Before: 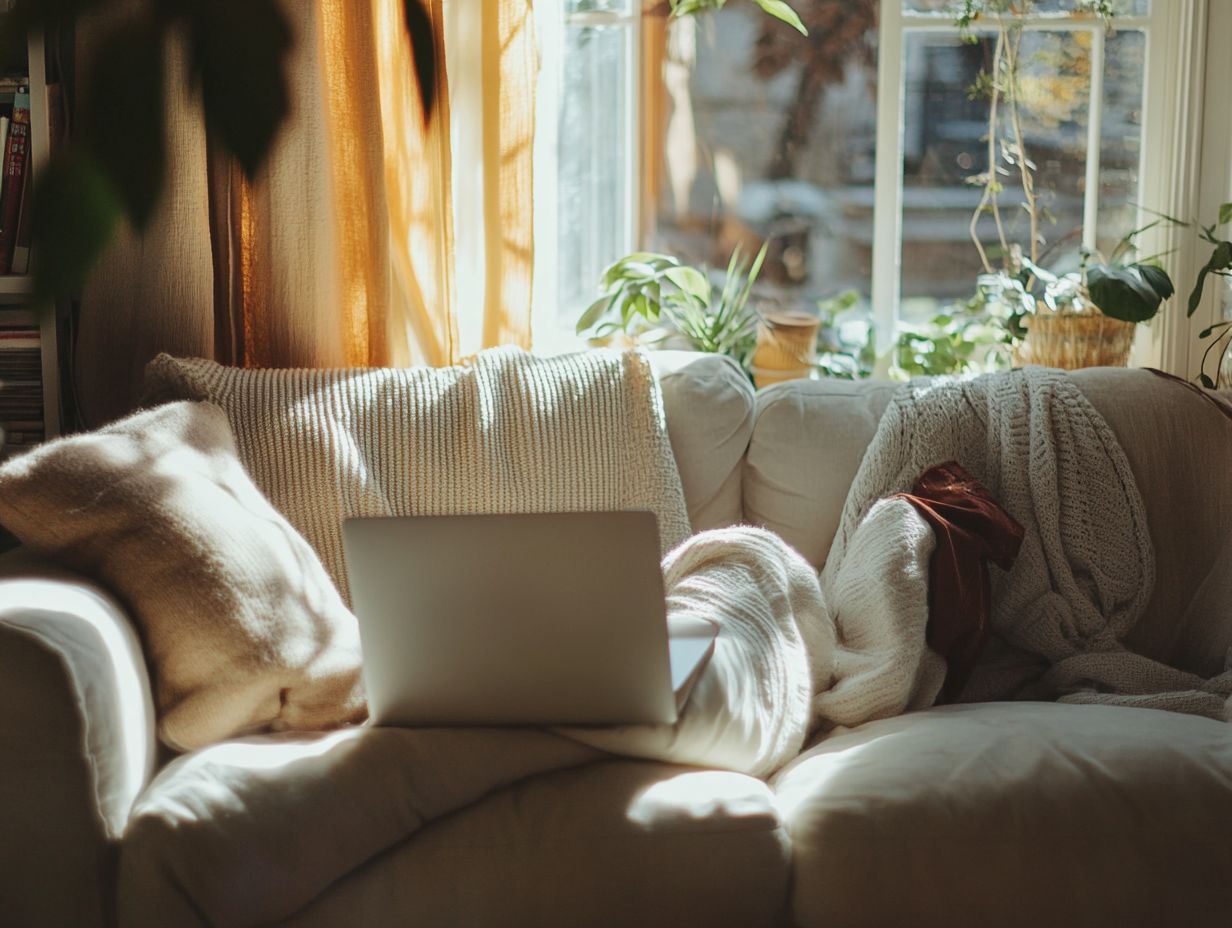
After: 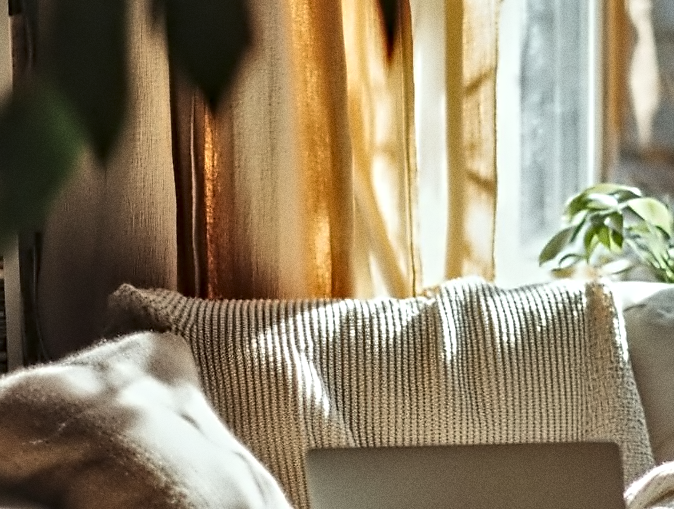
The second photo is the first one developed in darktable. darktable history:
contrast equalizer: octaves 7, y [[0.5, 0.542, 0.583, 0.625, 0.667, 0.708], [0.5 ×6], [0.5 ×6], [0, 0.033, 0.067, 0.1, 0.133, 0.167], [0, 0.05, 0.1, 0.15, 0.2, 0.25]]
exposure: compensate highlight preservation false
local contrast: mode bilateral grid, contrast 20, coarseness 50, detail 150%, midtone range 0.2
shadows and highlights: highlights color adjustment 0%, low approximation 0.01, soften with gaussian
crop and rotate: left 3.047%, top 7.509%, right 42.236%, bottom 37.598%
grain: strength 26%
